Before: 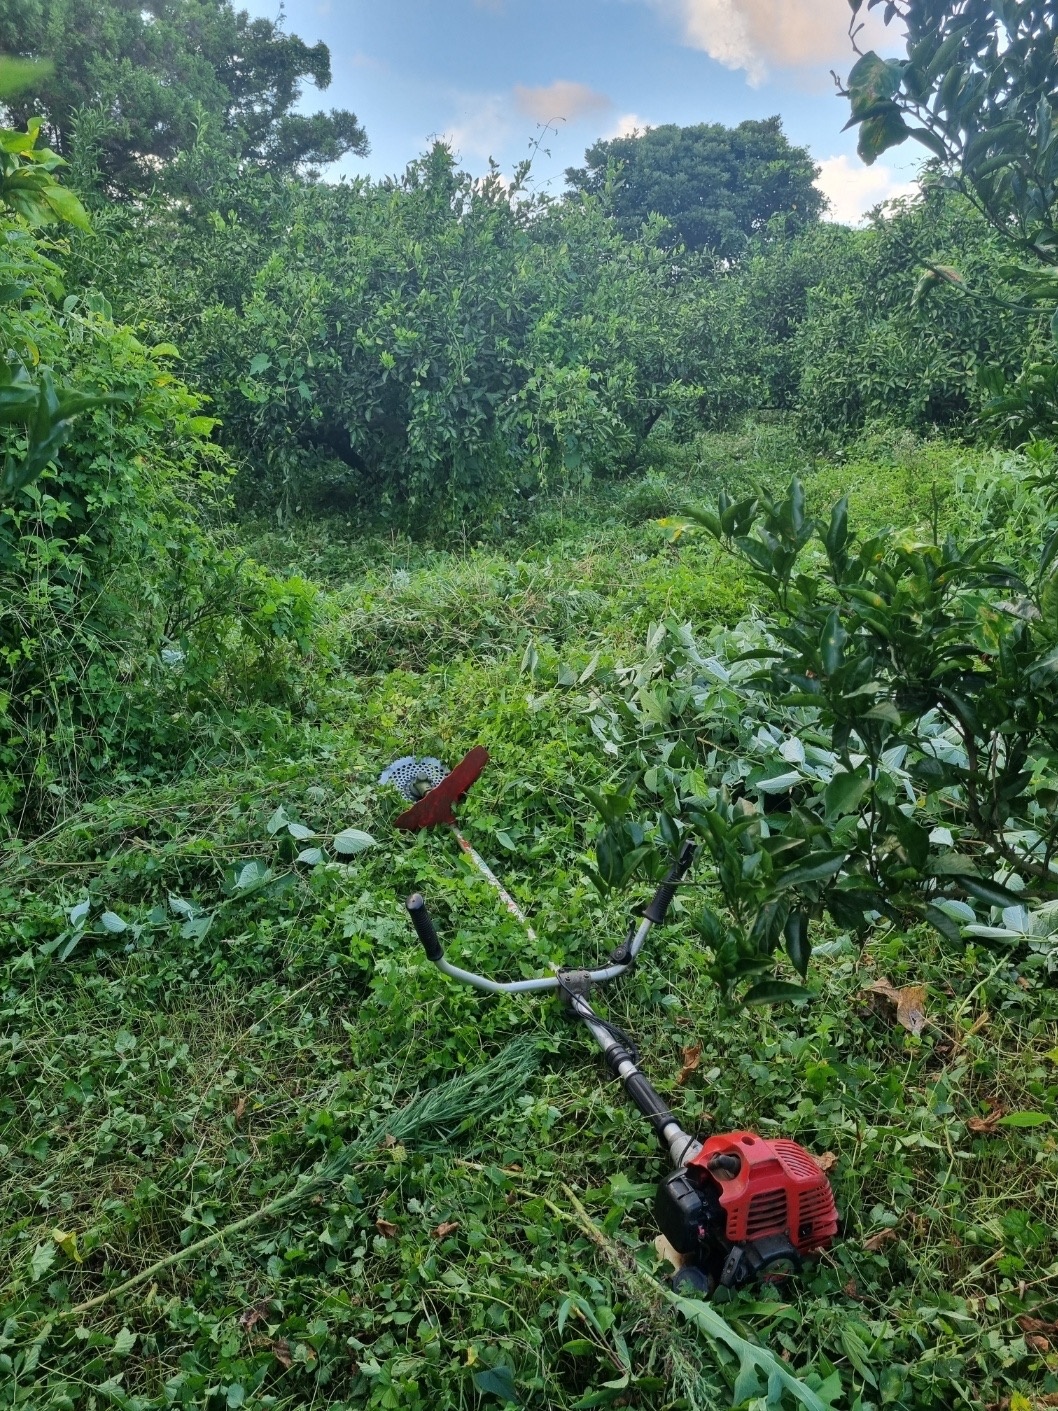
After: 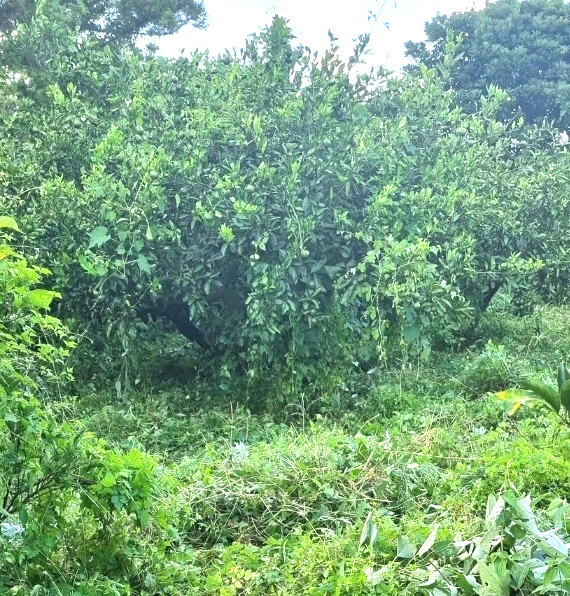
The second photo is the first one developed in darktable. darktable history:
exposure: black level correction 0, exposure 1.1 EV, compensate highlight preservation false
contrast brightness saturation: saturation -0.04
crop: left 15.306%, top 9.065%, right 30.789%, bottom 48.638%
